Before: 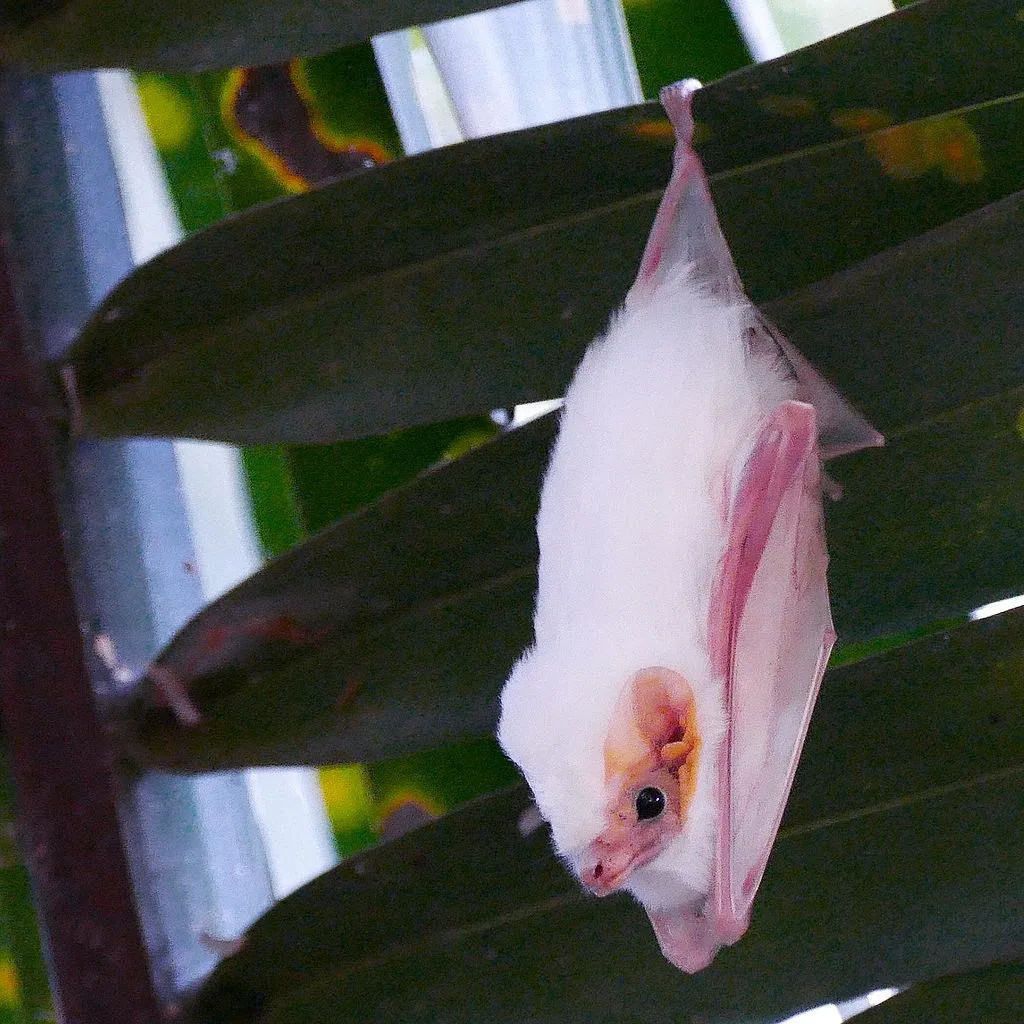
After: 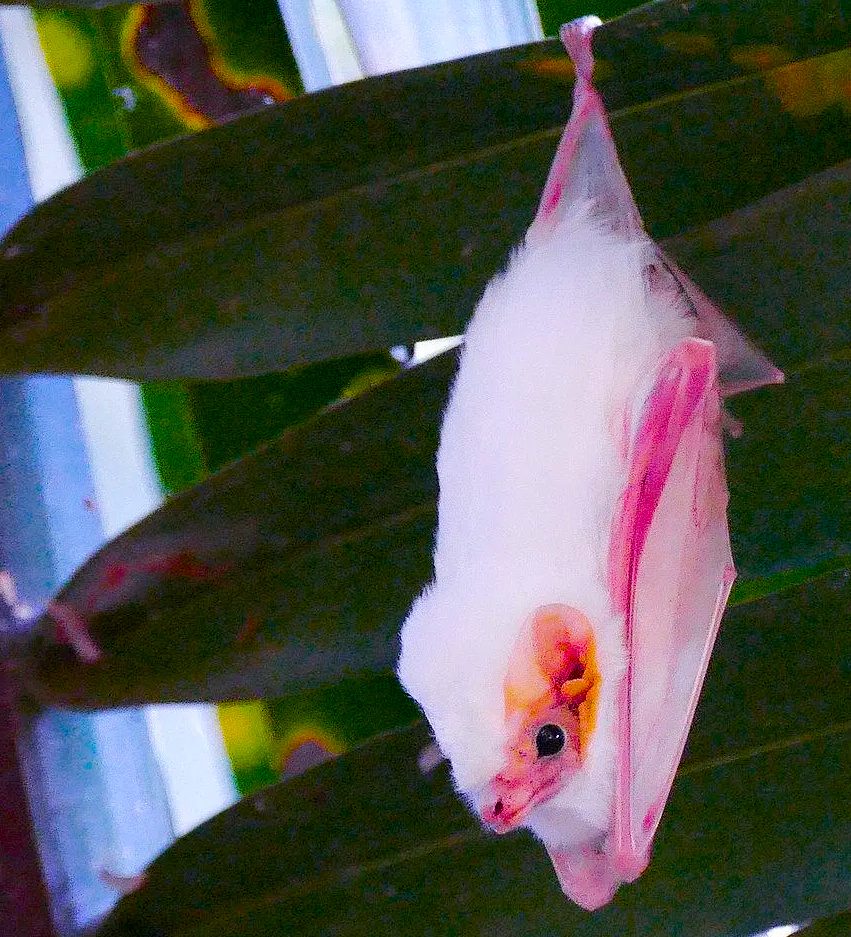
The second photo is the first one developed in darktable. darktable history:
color balance rgb: linear chroma grading › global chroma 8.796%, perceptual saturation grading › global saturation 45.822%, perceptual saturation grading › highlights -25.881%, perceptual saturation grading › shadows 49.723%, perceptual brilliance grading › mid-tones 10.293%, perceptual brilliance grading › shadows 14.612%, global vibrance 19.054%
crop: left 9.771%, top 6.221%, right 7.051%, bottom 2.212%
